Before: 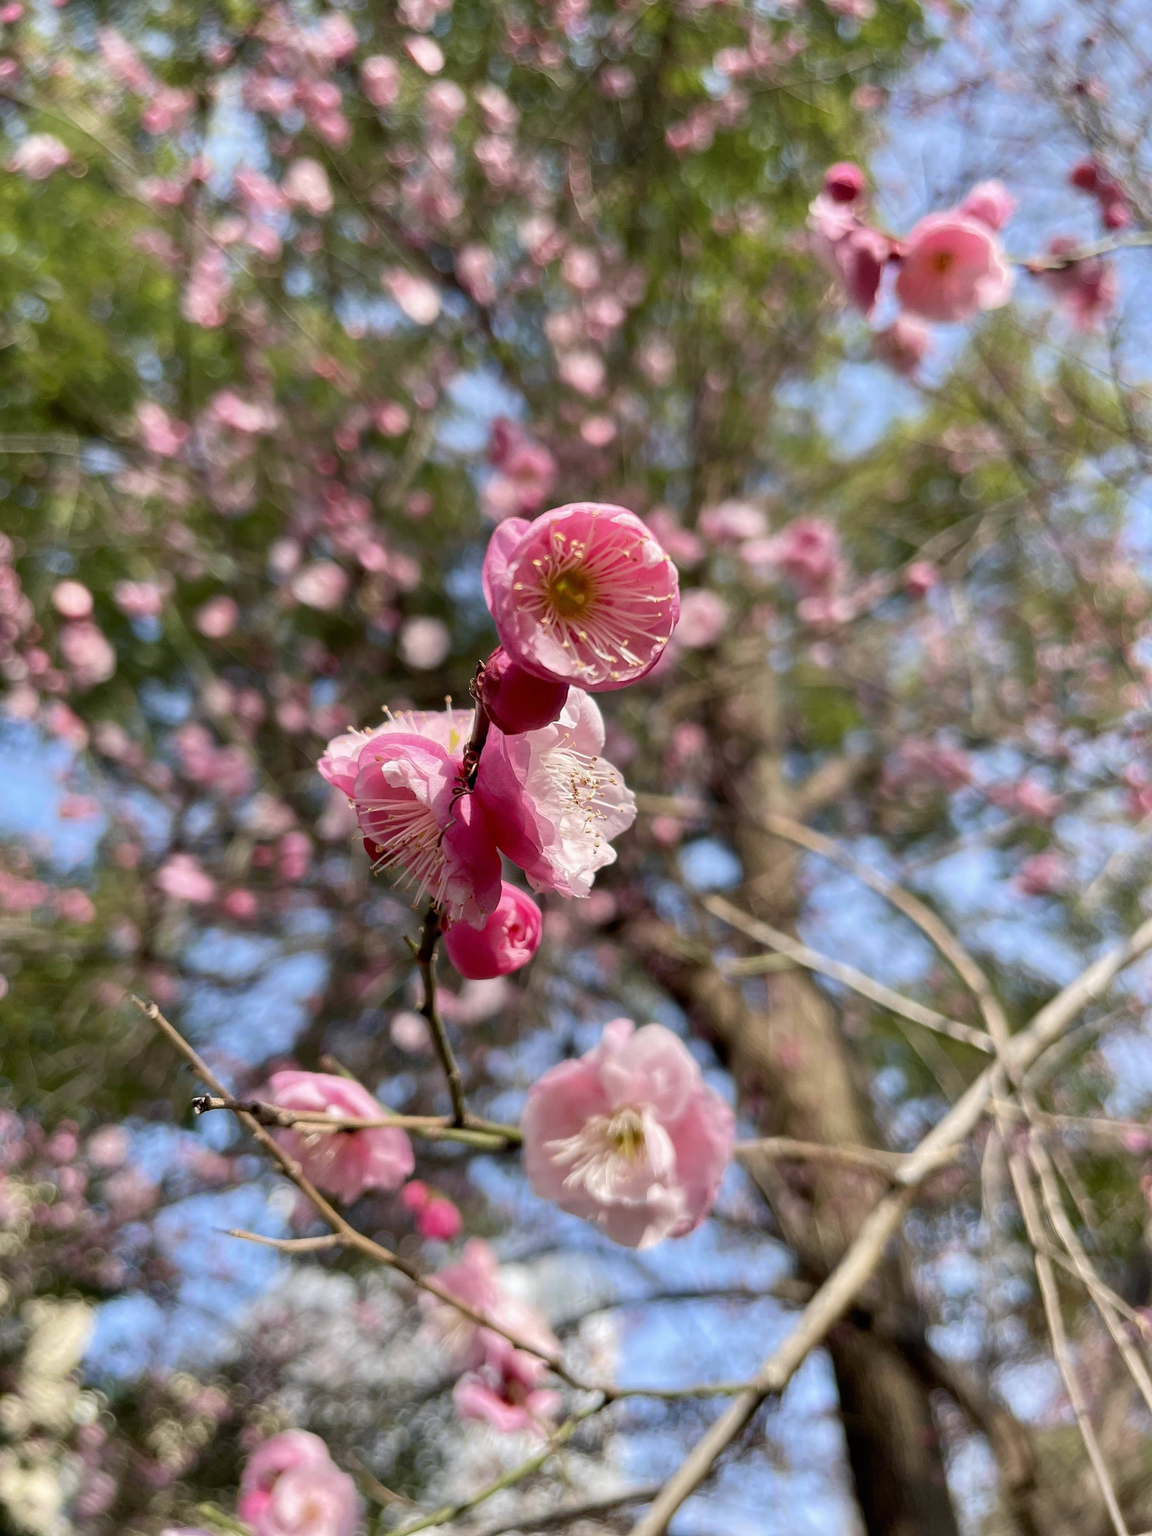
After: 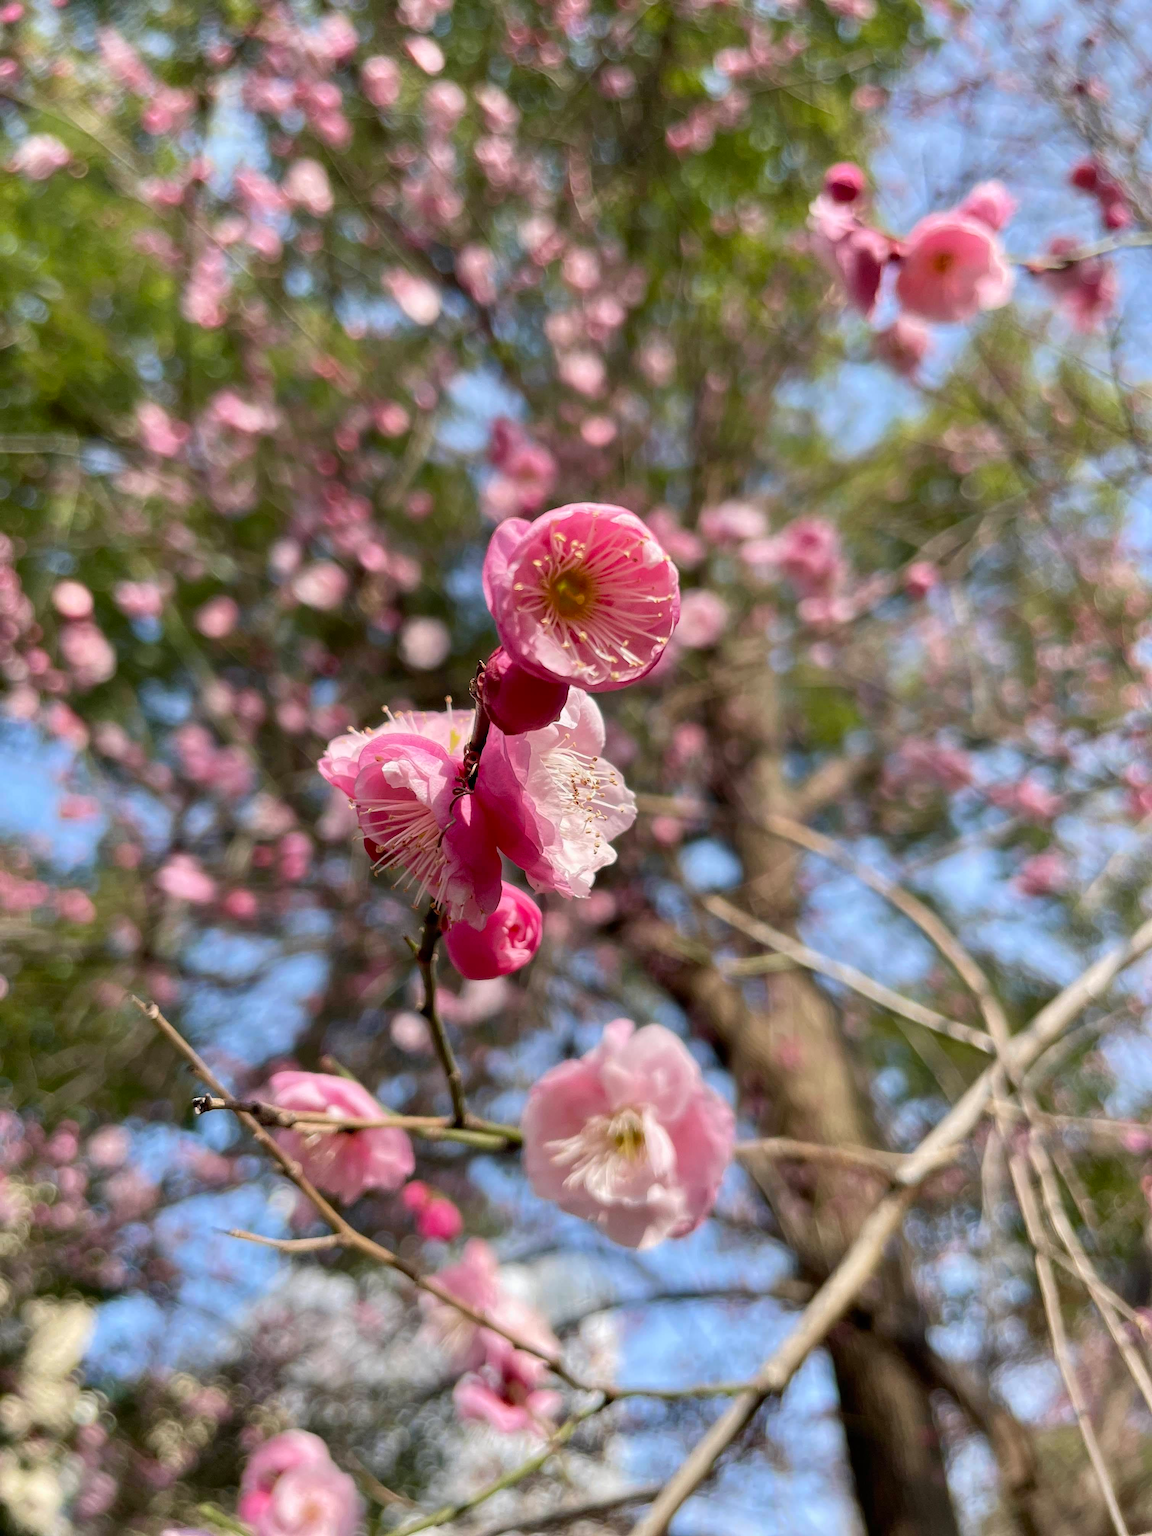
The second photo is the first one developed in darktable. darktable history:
color calibration: illuminant same as pipeline (D50), adaptation none (bypass), gamut compression 1.72
white balance: emerald 1
